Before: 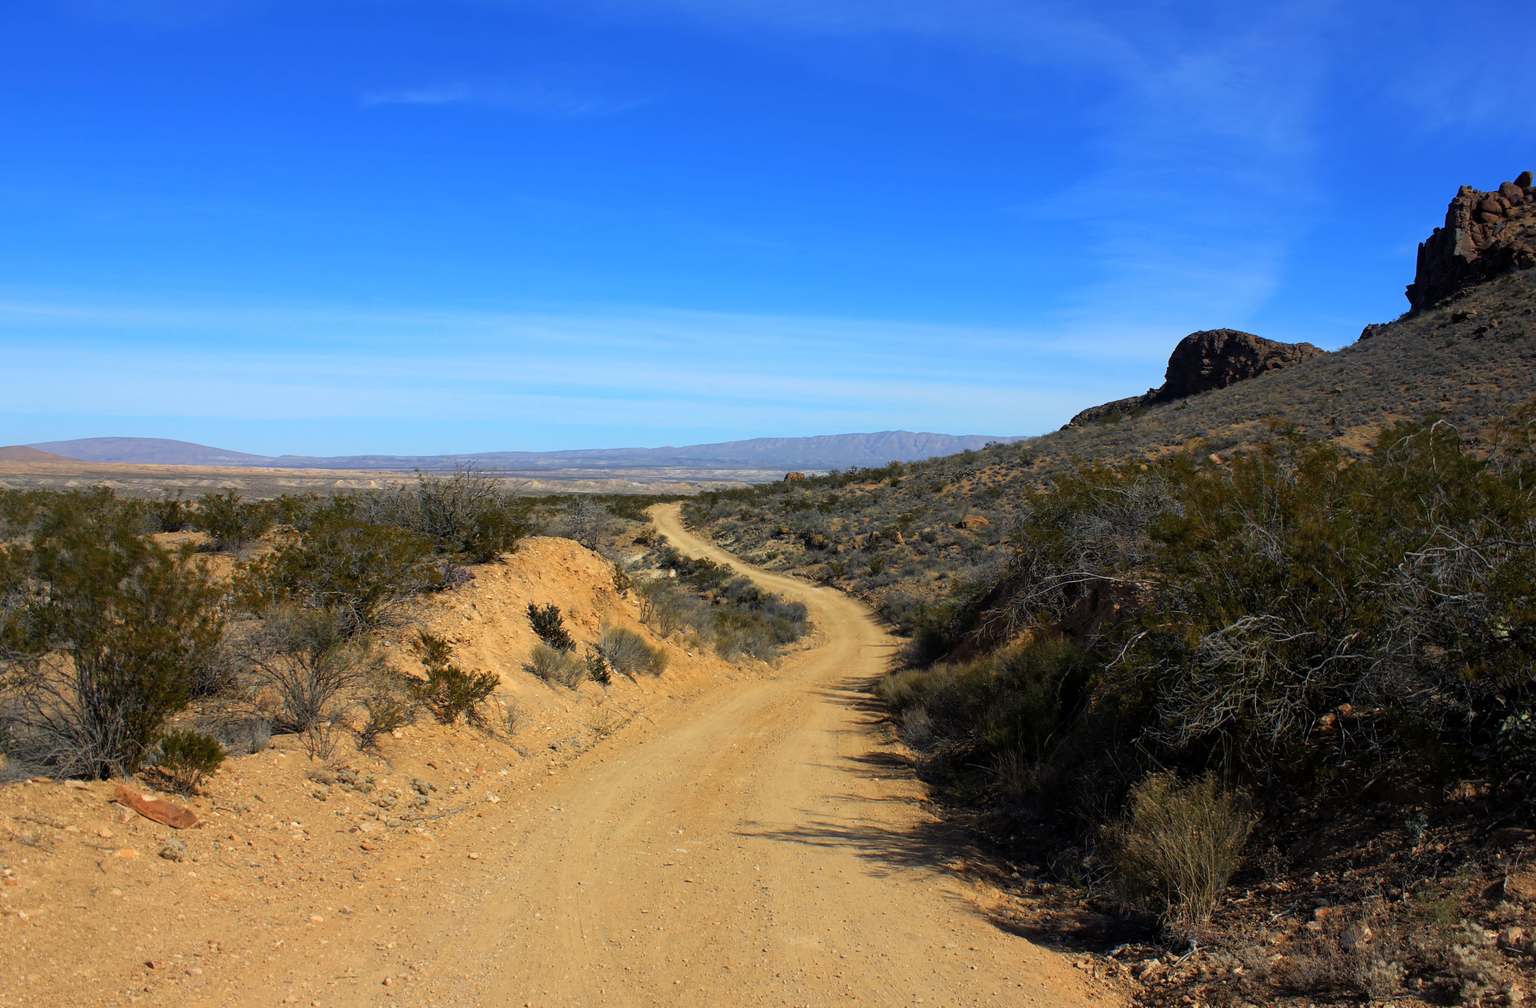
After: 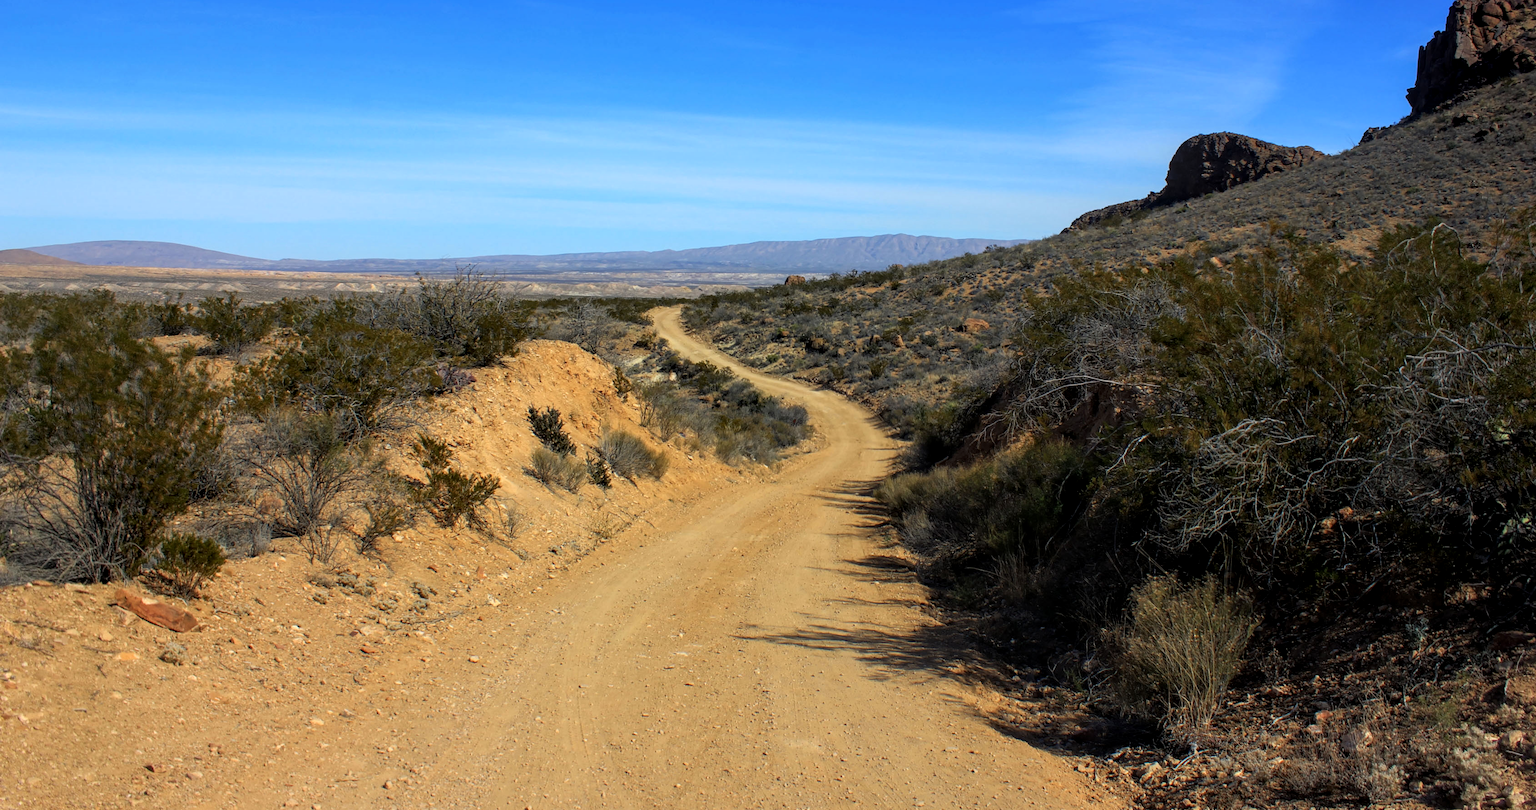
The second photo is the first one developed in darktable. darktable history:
crop and rotate: top 19.554%
local contrast: on, module defaults
